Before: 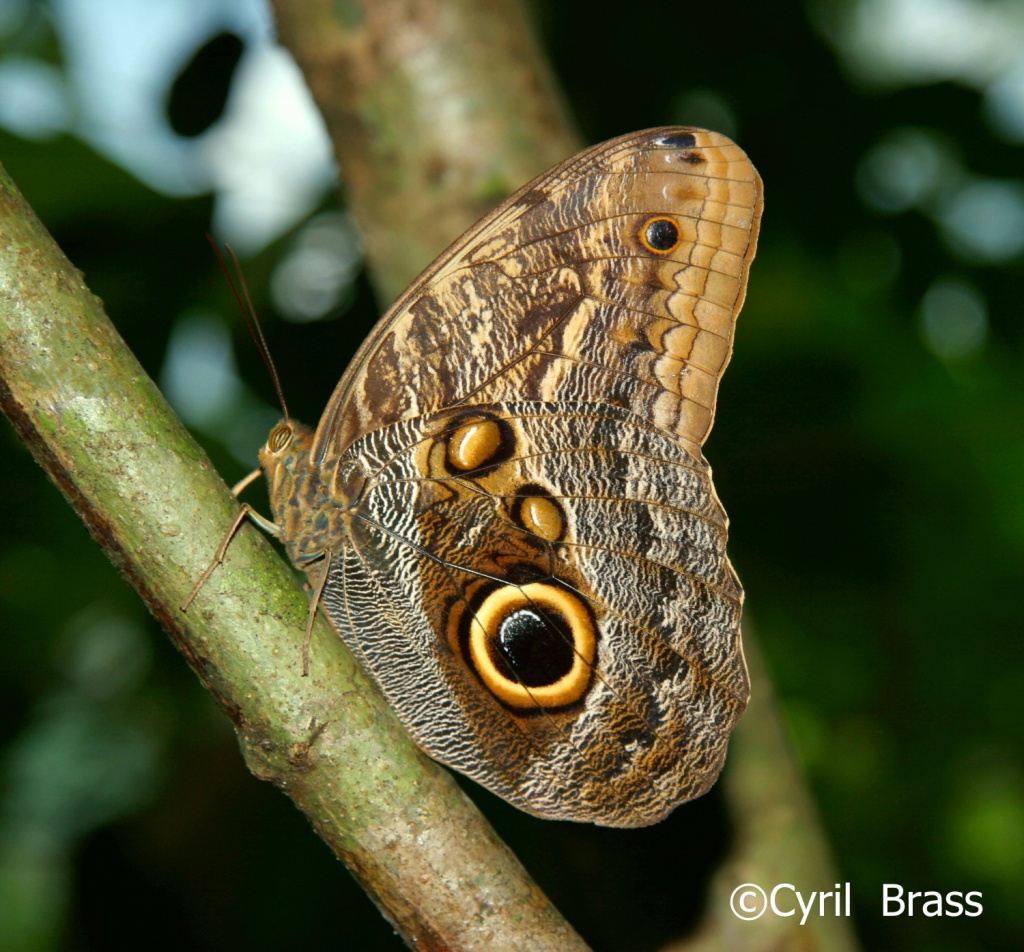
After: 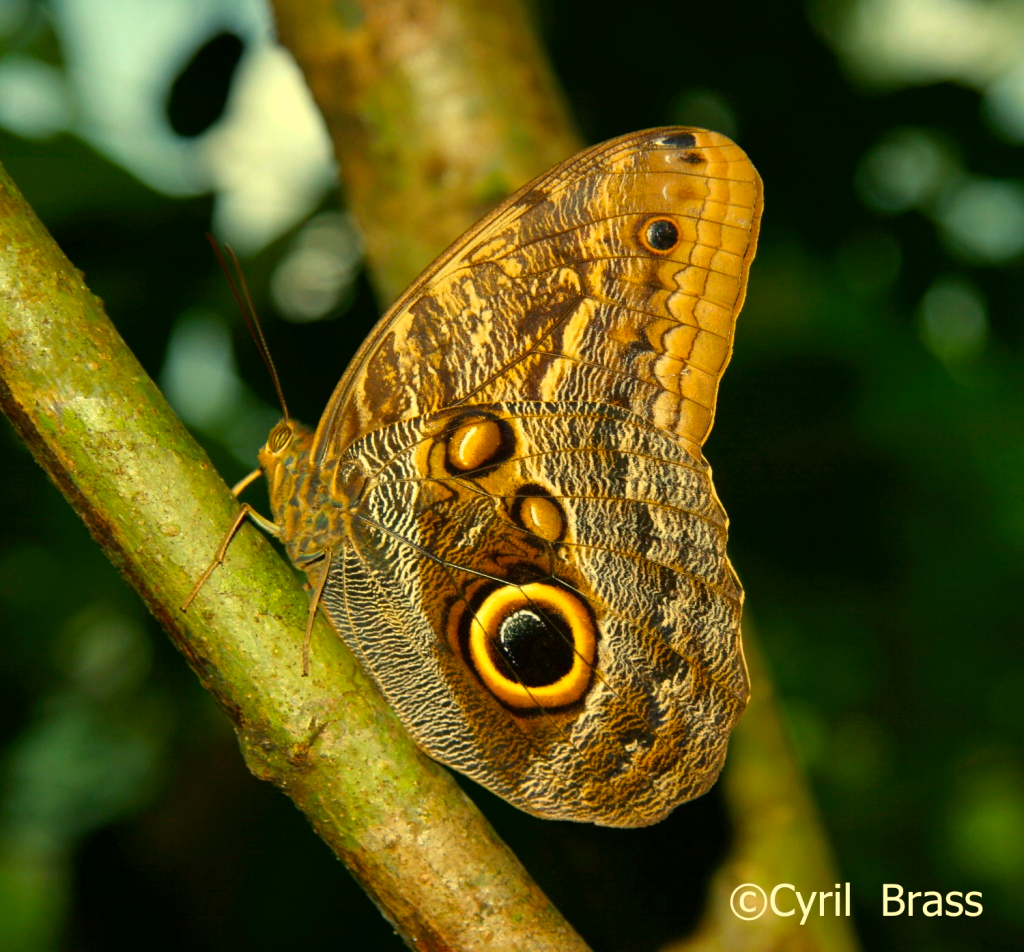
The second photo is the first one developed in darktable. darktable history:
white balance: red 1.08, blue 0.791
color balance rgb: perceptual saturation grading › global saturation 20%, global vibrance 20%
